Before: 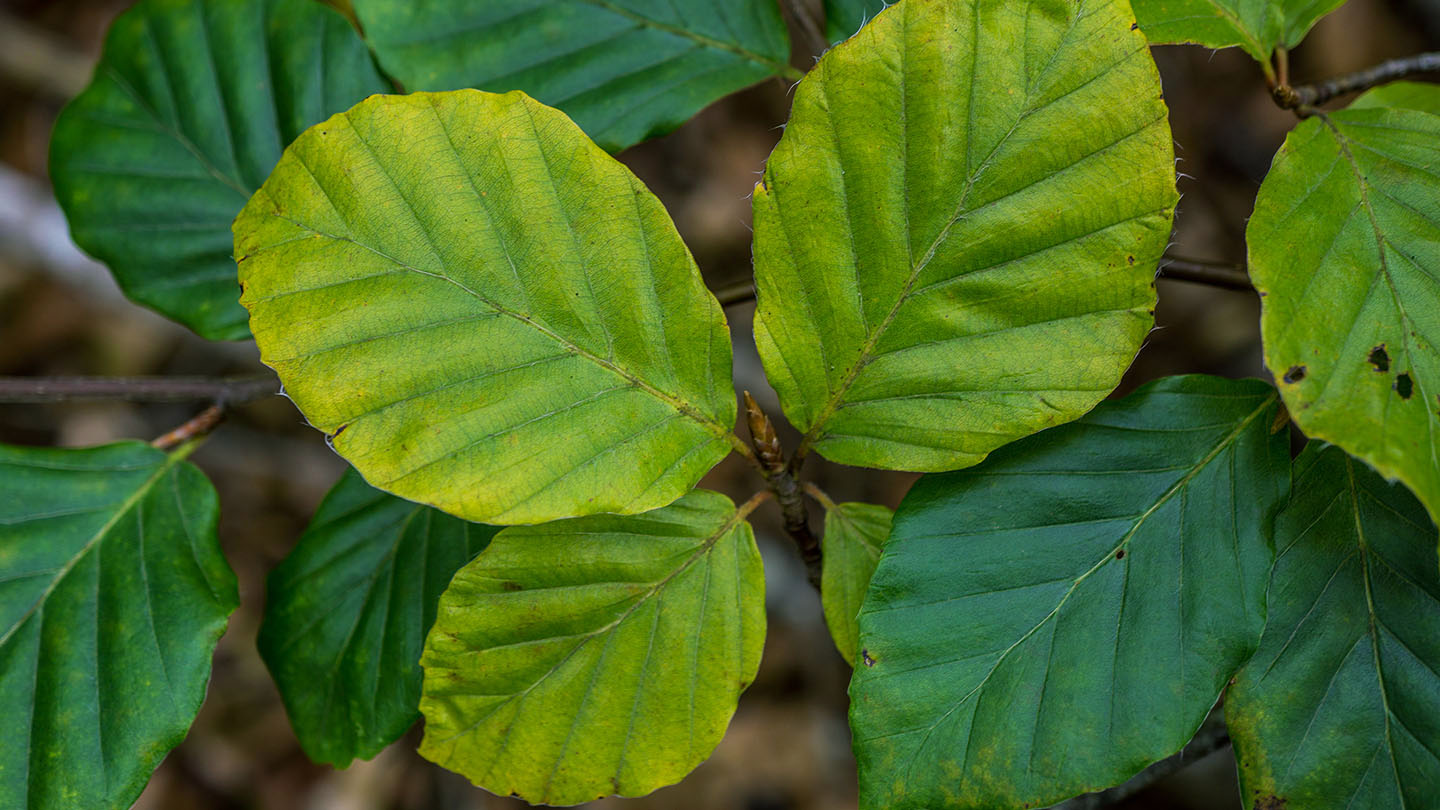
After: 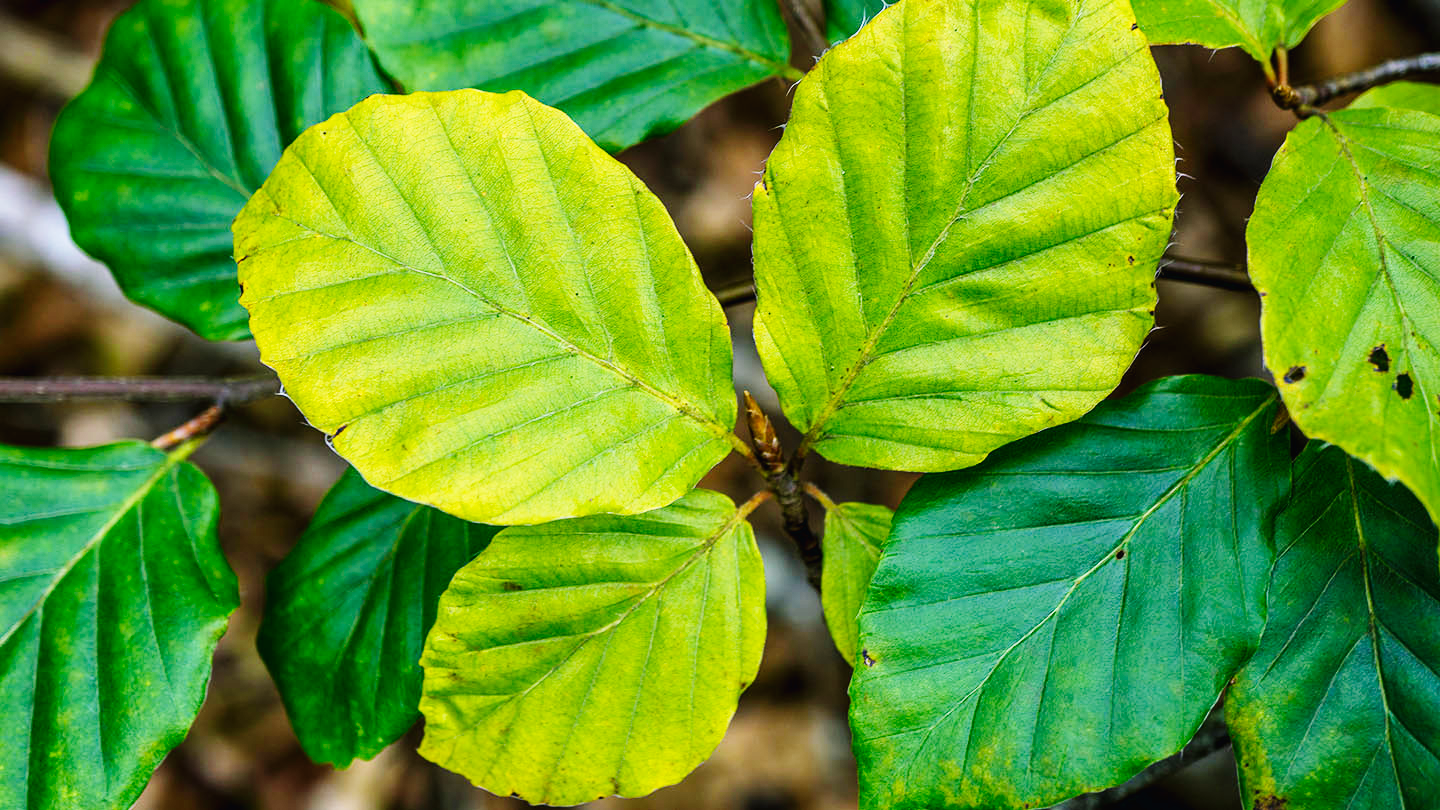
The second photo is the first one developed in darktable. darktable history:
base curve: curves: ch0 [(0, 0.003) (0.001, 0.002) (0.006, 0.004) (0.02, 0.022) (0.048, 0.086) (0.094, 0.234) (0.162, 0.431) (0.258, 0.629) (0.385, 0.8) (0.548, 0.918) (0.751, 0.988) (1, 1)], preserve colors none
exposure: compensate highlight preservation false
